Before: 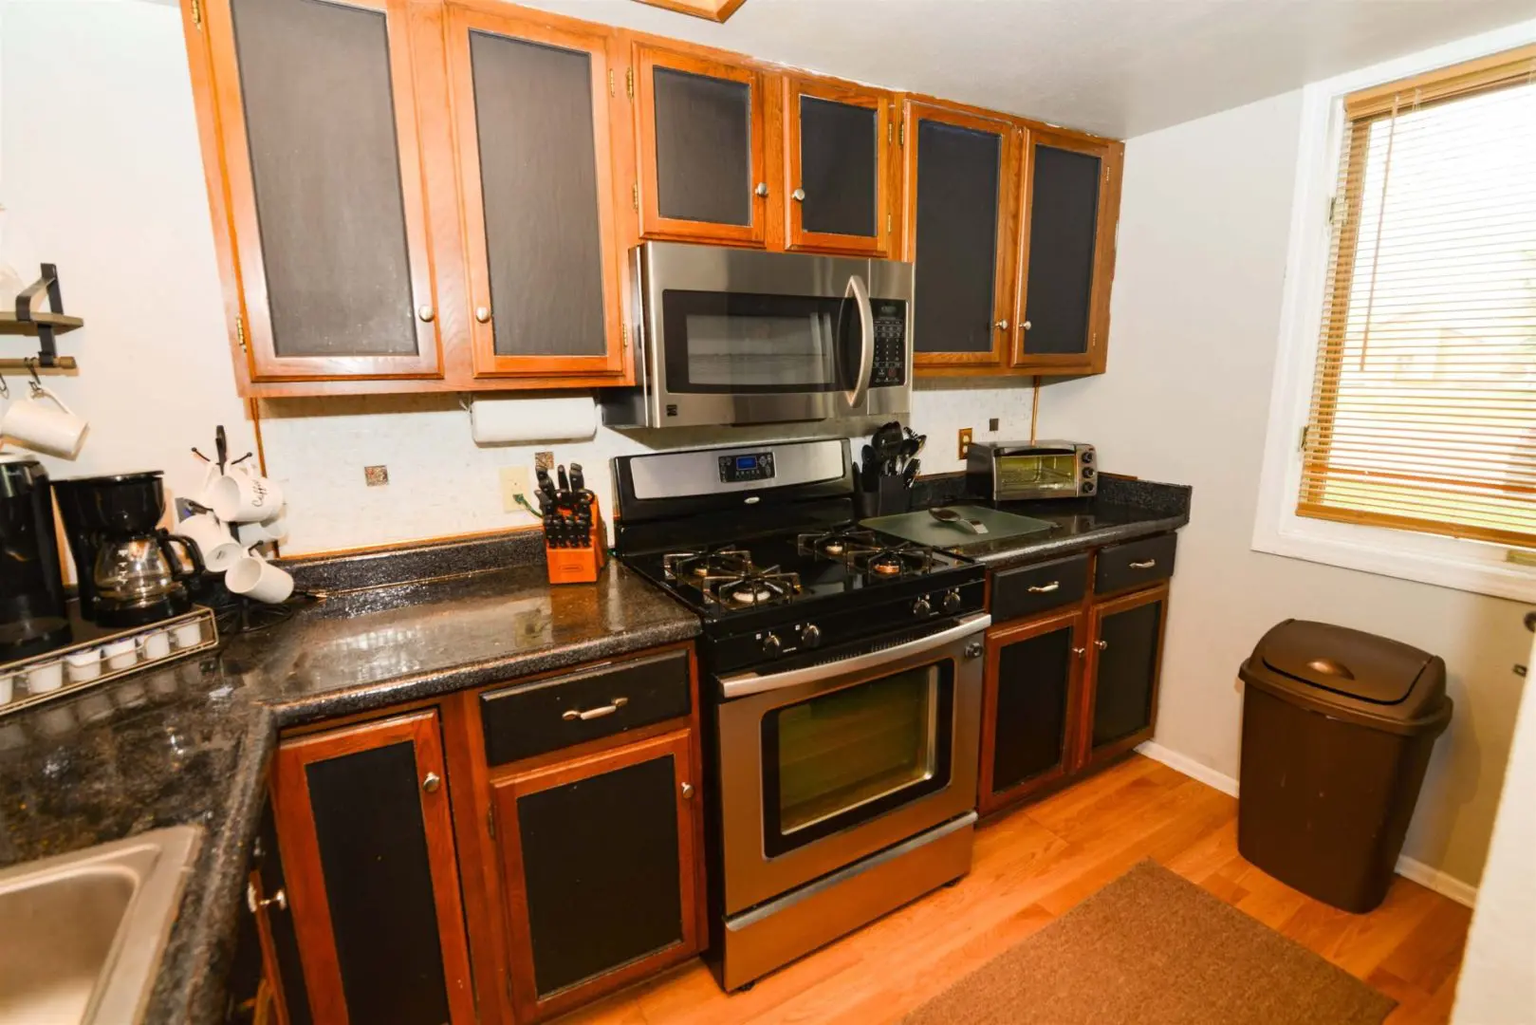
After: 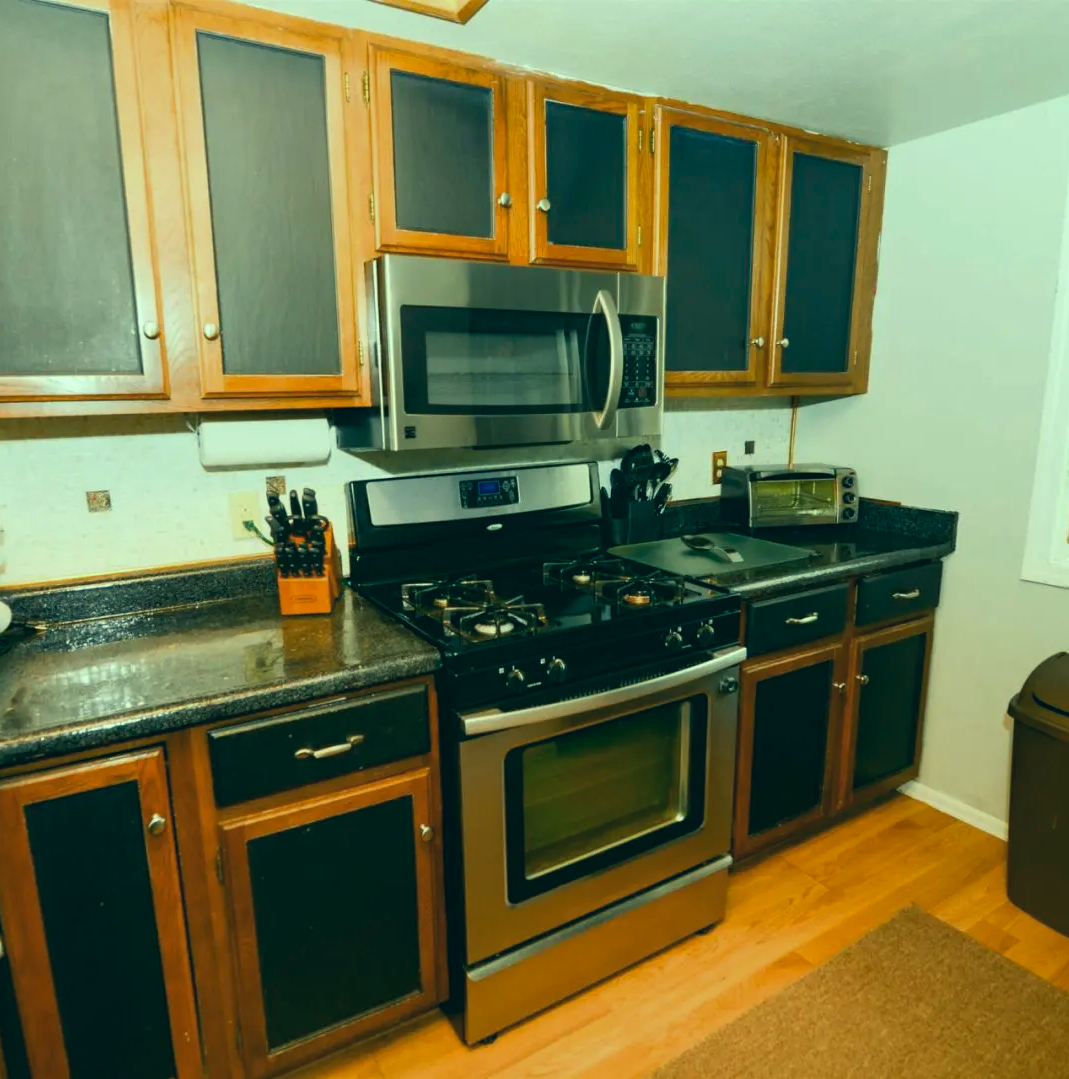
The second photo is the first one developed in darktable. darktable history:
crop and rotate: left 18.442%, right 15.508%
color correction: highlights a* -20.08, highlights b* 9.8, shadows a* -20.4, shadows b* -10.76
